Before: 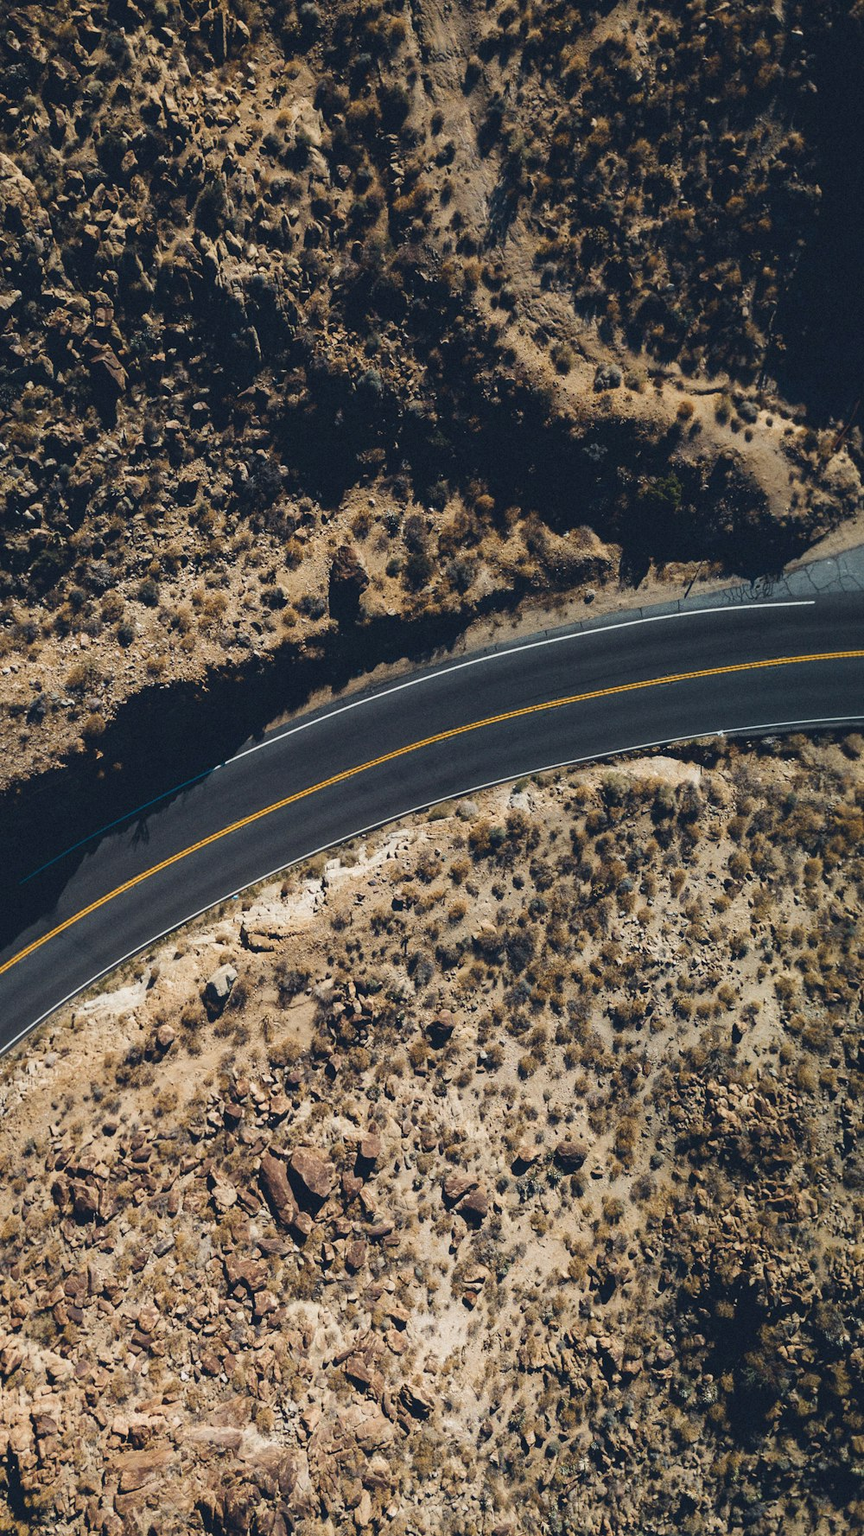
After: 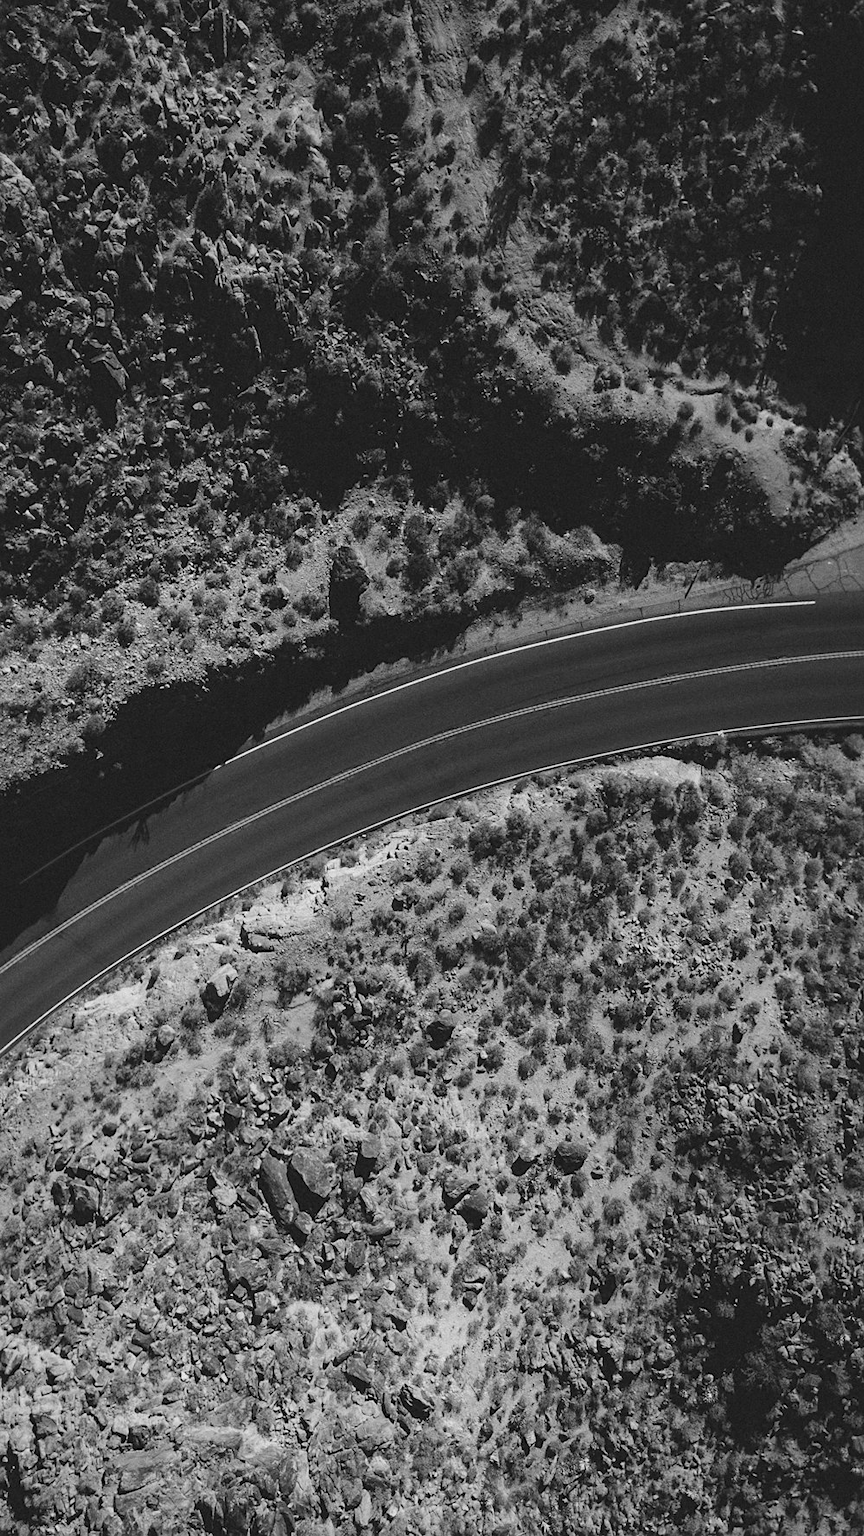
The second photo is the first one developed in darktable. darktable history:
color calibration: output gray [0.18, 0.41, 0.41, 0], illuminant same as pipeline (D50), adaptation XYZ, x 0.346, y 0.358, temperature 5012.87 K, saturation algorithm version 1 (2020)
sharpen: amount 0.202
